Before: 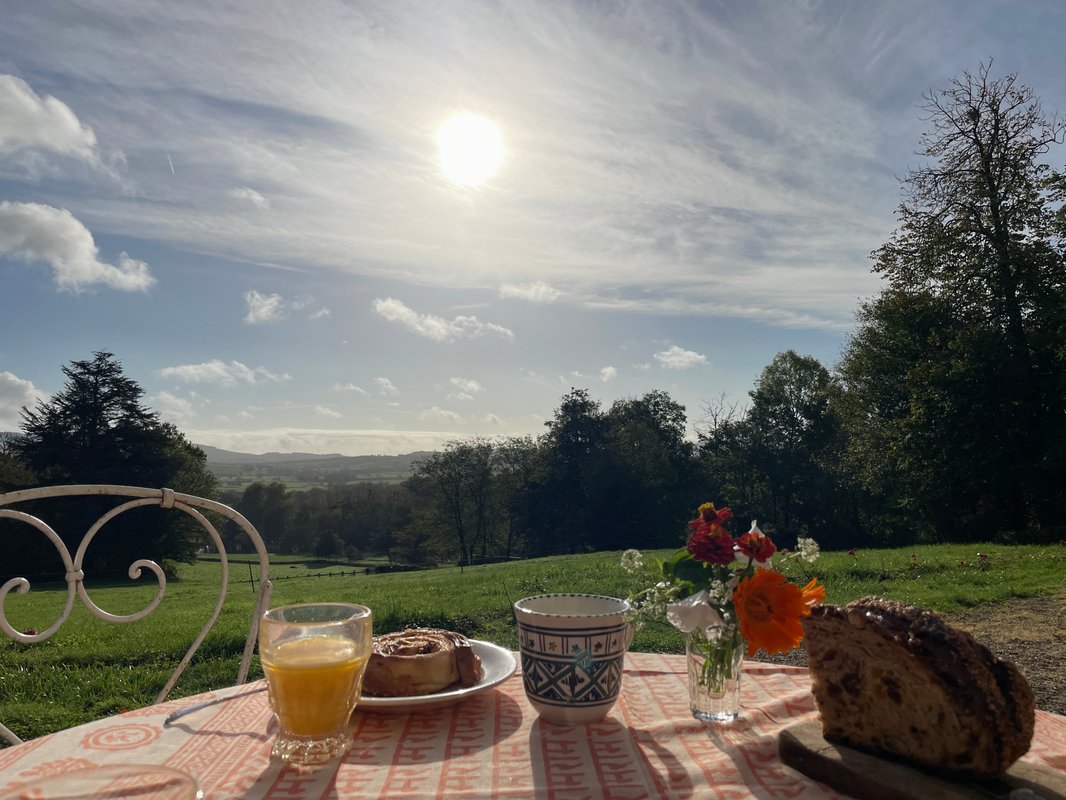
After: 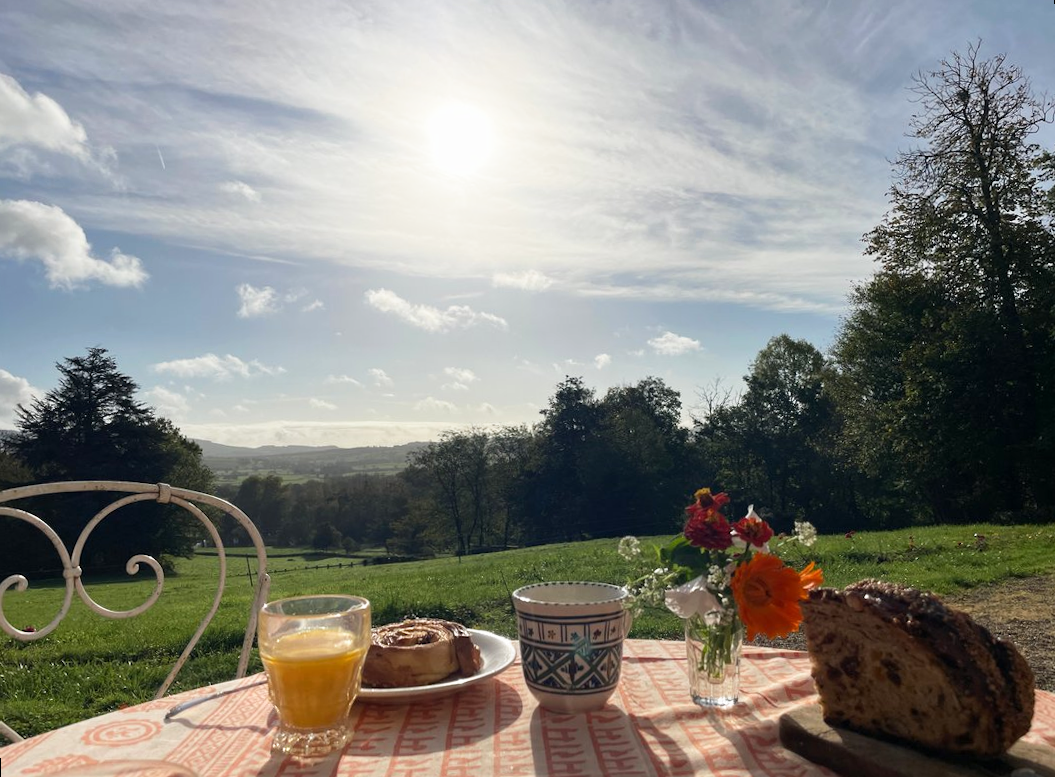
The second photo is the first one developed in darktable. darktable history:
base curve: curves: ch0 [(0, 0) (0.688, 0.865) (1, 1)], preserve colors none
rotate and perspective: rotation -1°, crop left 0.011, crop right 0.989, crop top 0.025, crop bottom 0.975
